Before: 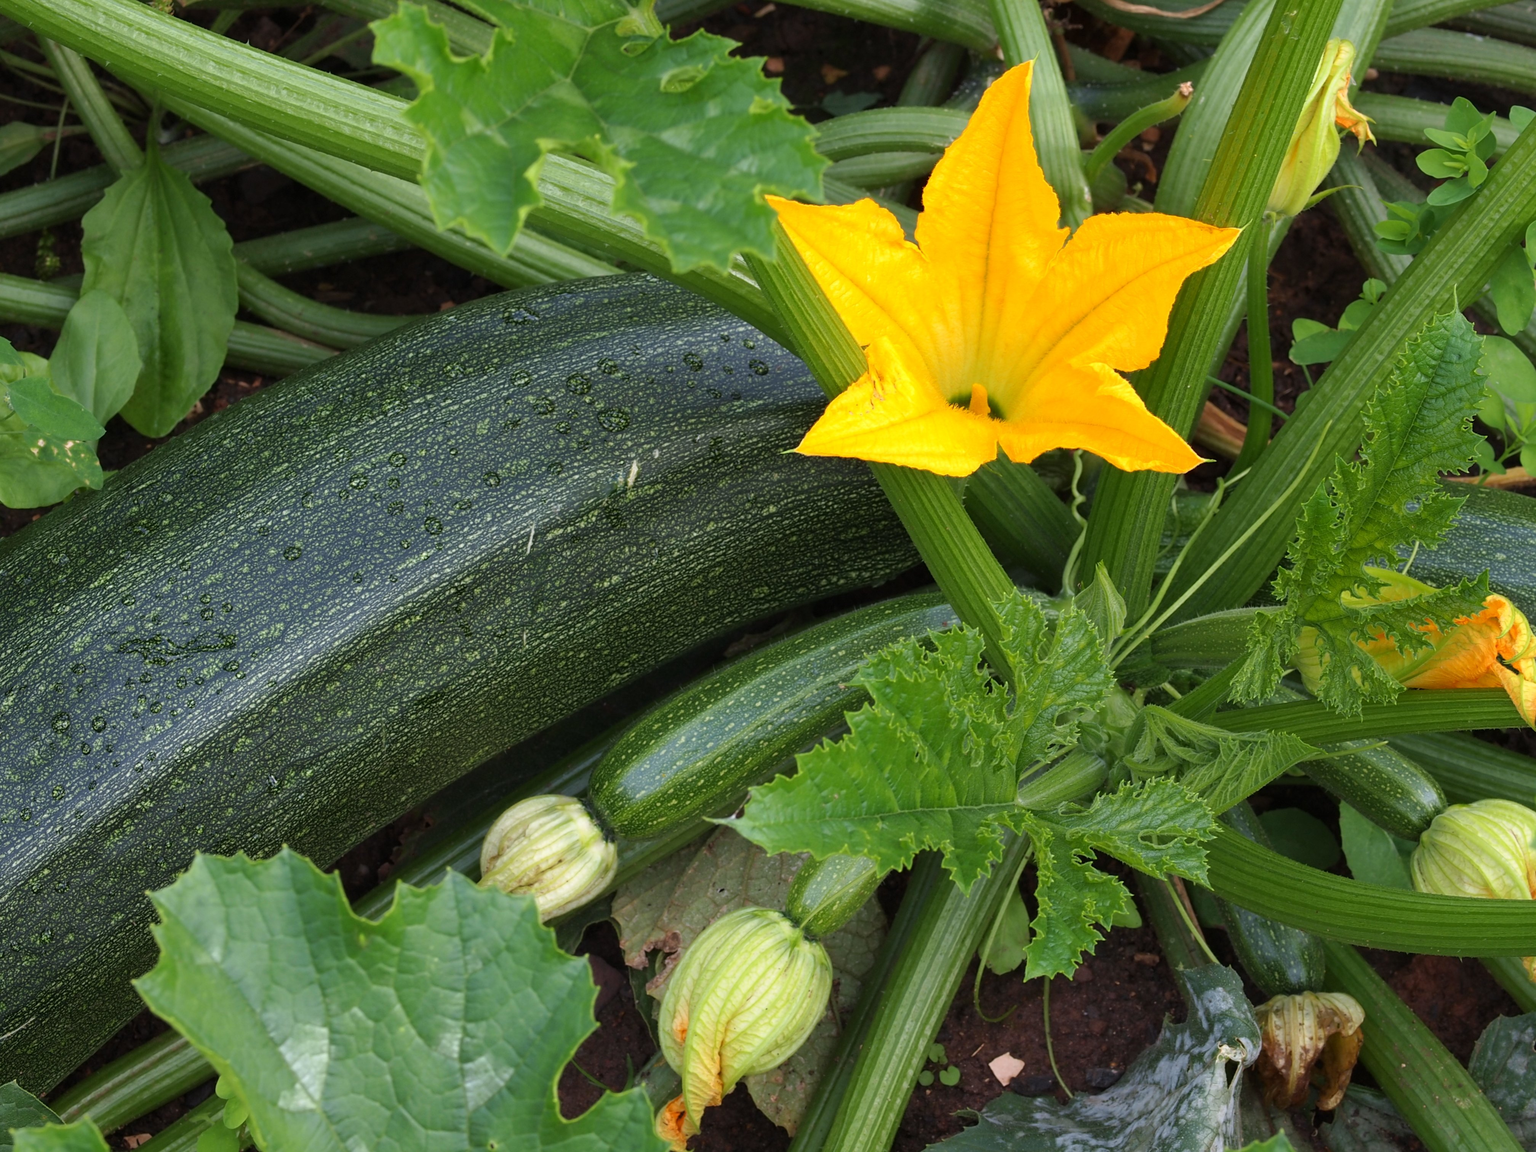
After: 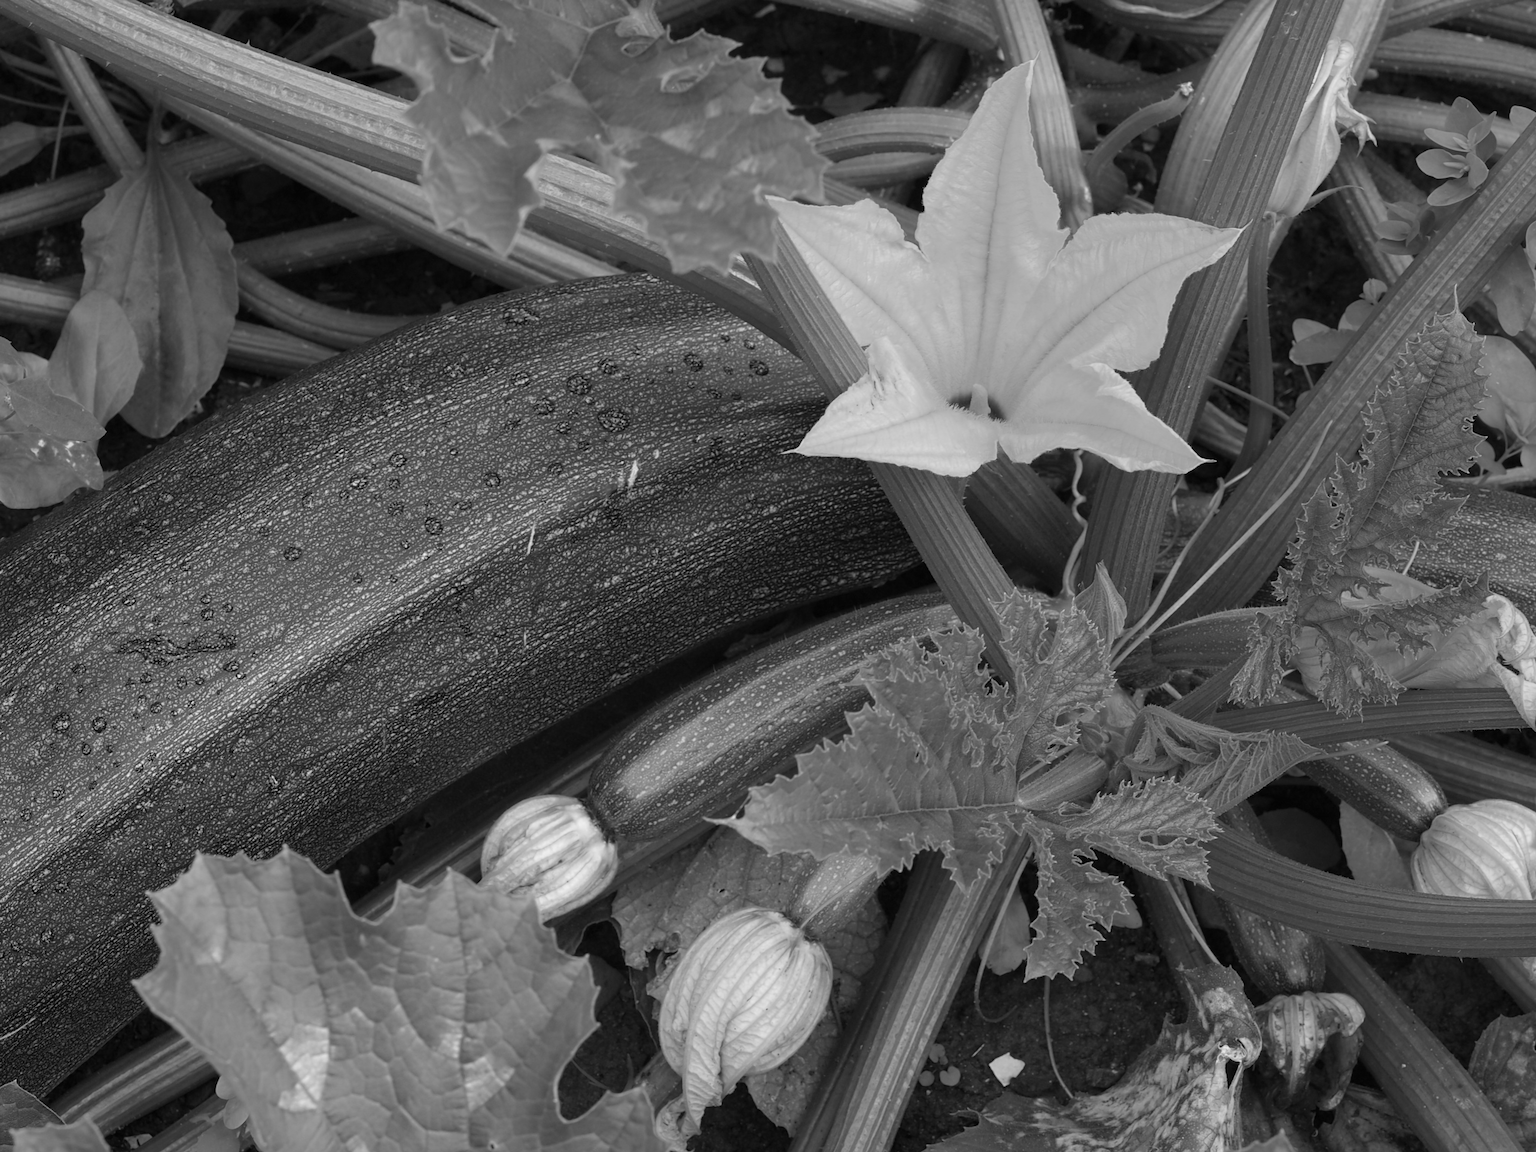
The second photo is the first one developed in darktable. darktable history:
color calibration: output gray [0.21, 0.42, 0.37, 0], illuminant as shot in camera, x 0.366, y 0.379, temperature 4431.07 K
